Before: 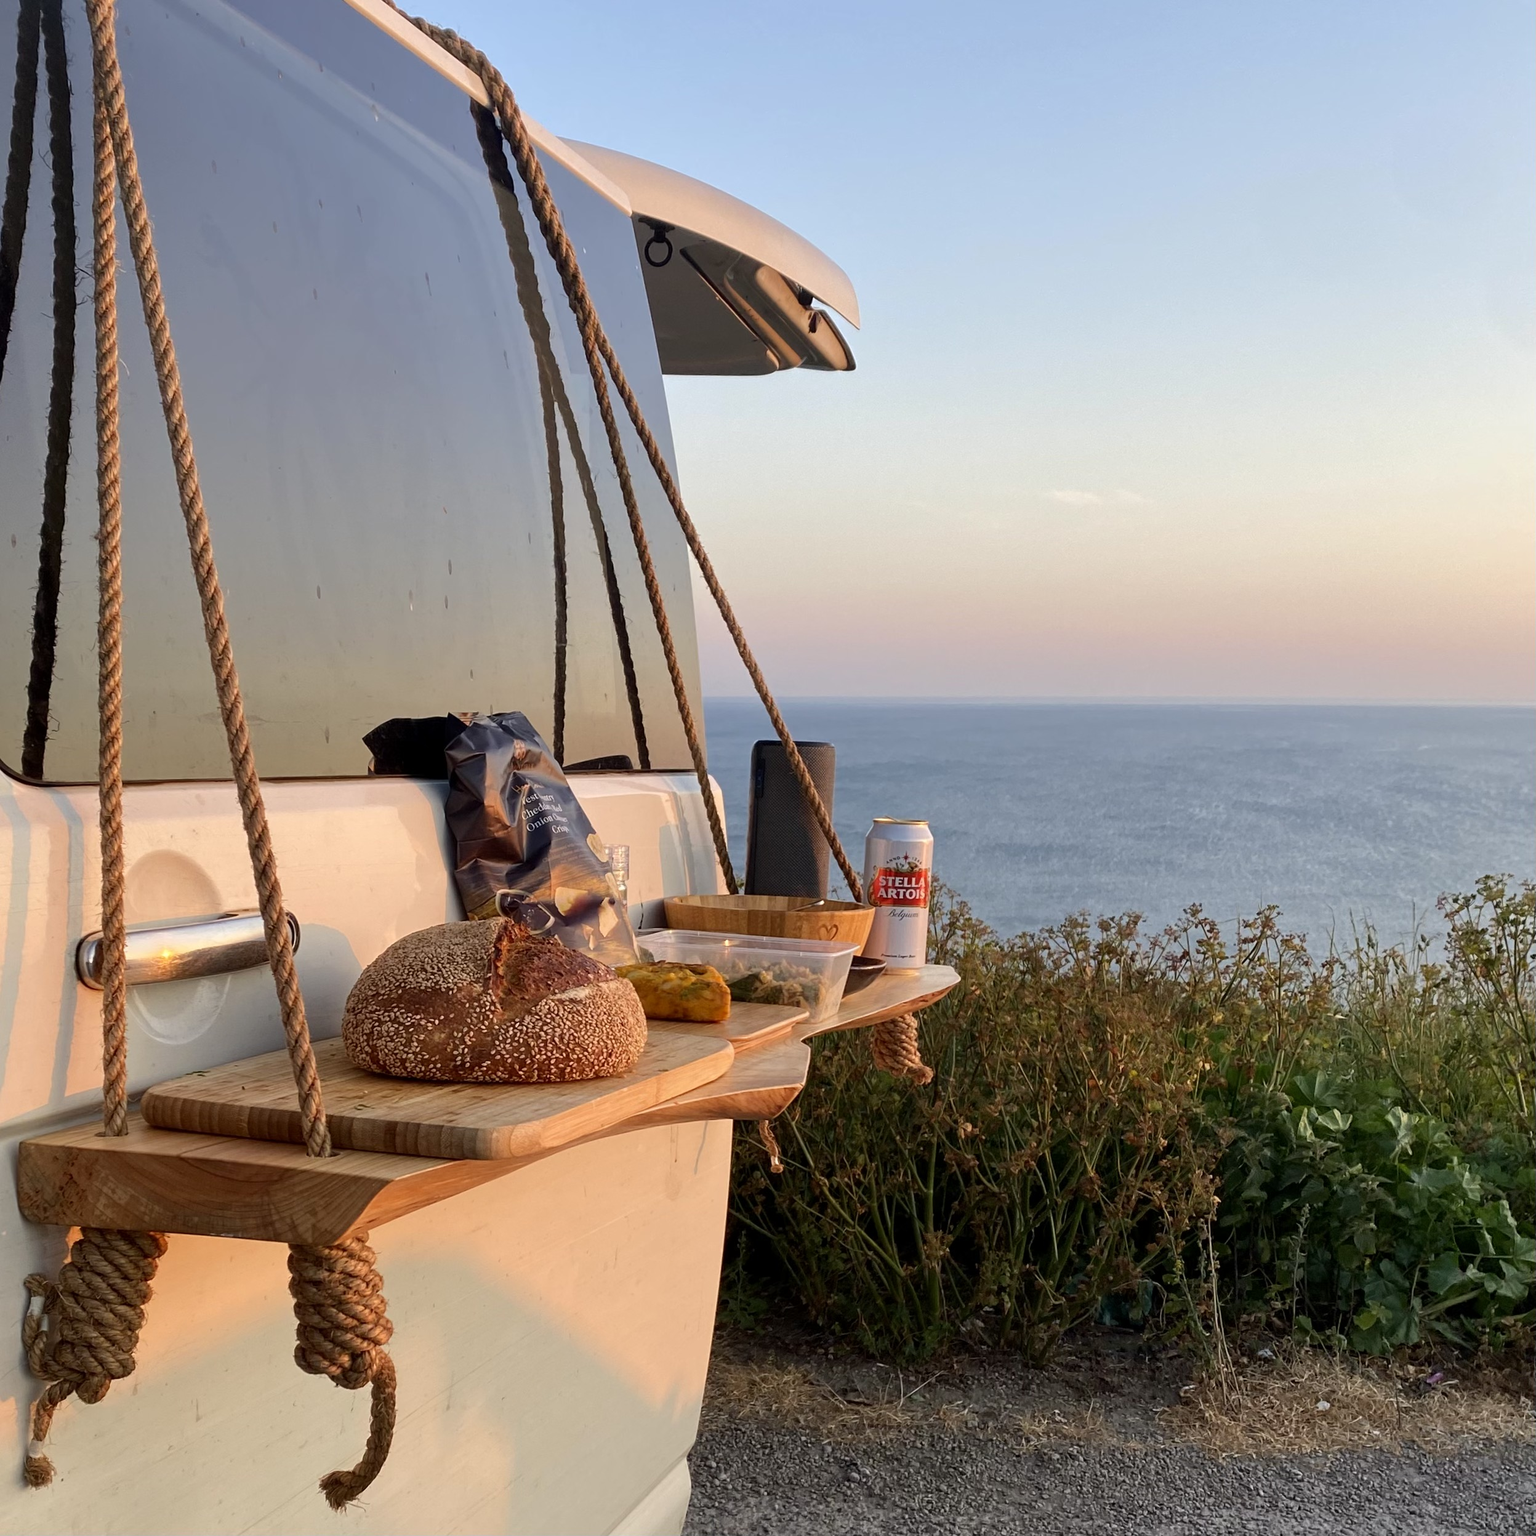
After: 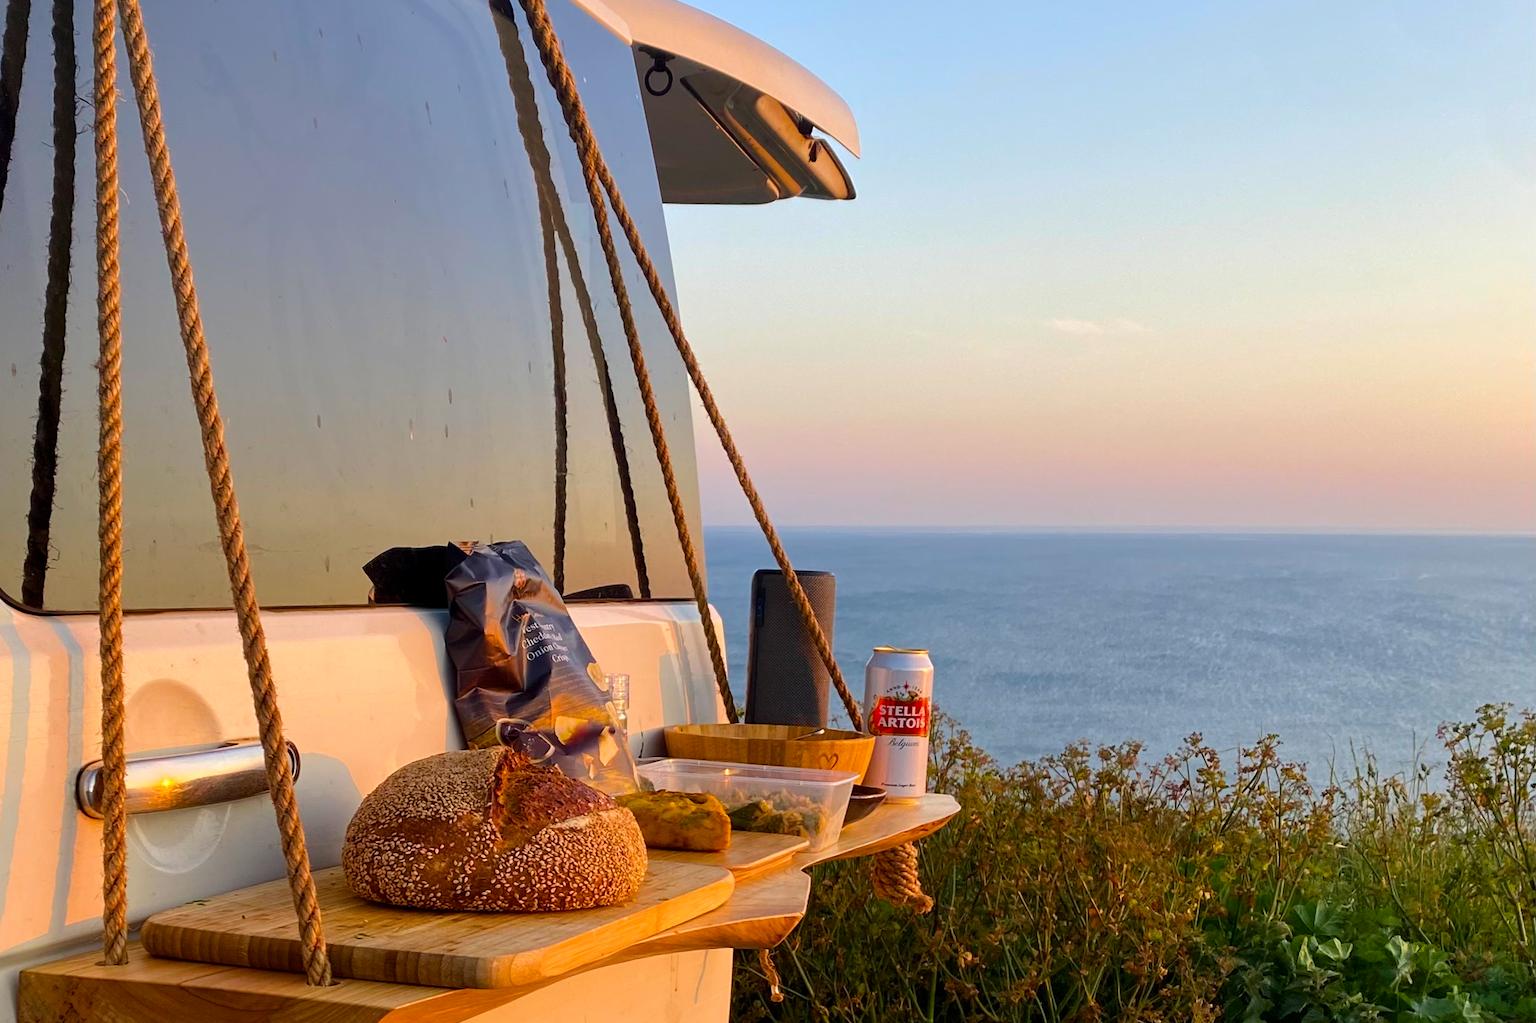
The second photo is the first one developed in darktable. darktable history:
base curve: exposure shift 0, preserve colors none
color balance rgb: perceptual saturation grading › global saturation 30%, global vibrance 20%
crop: top 11.166%, bottom 22.168%
